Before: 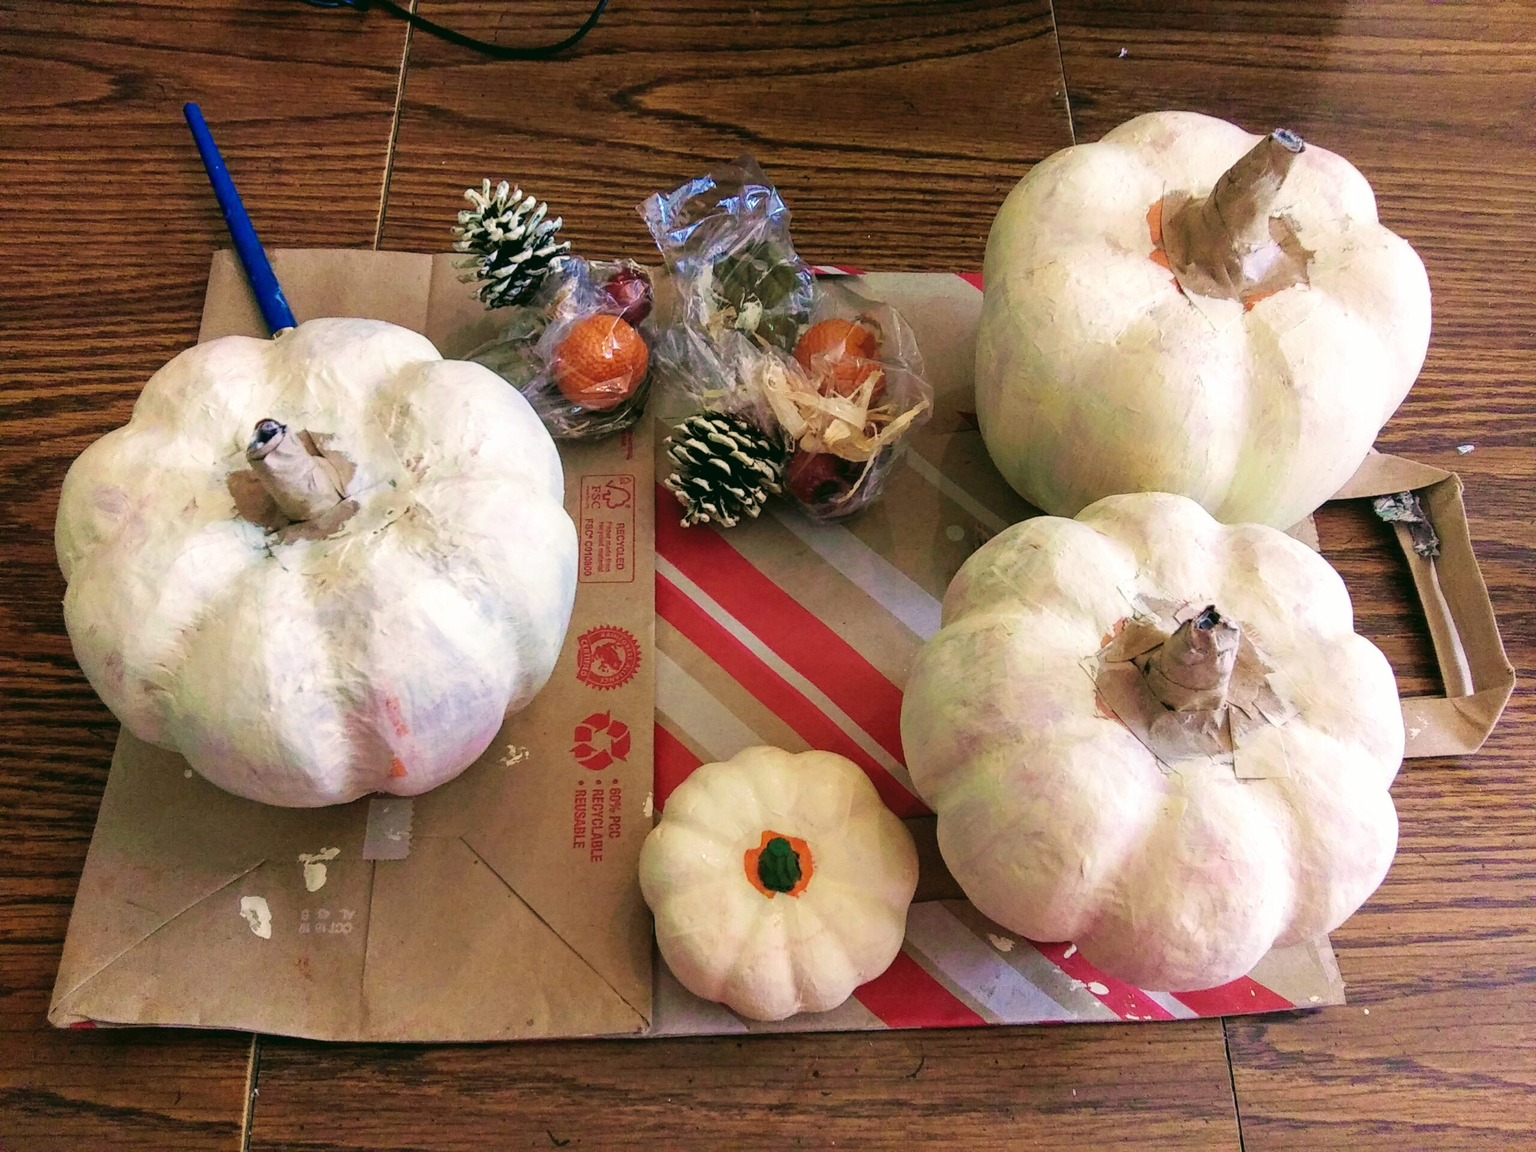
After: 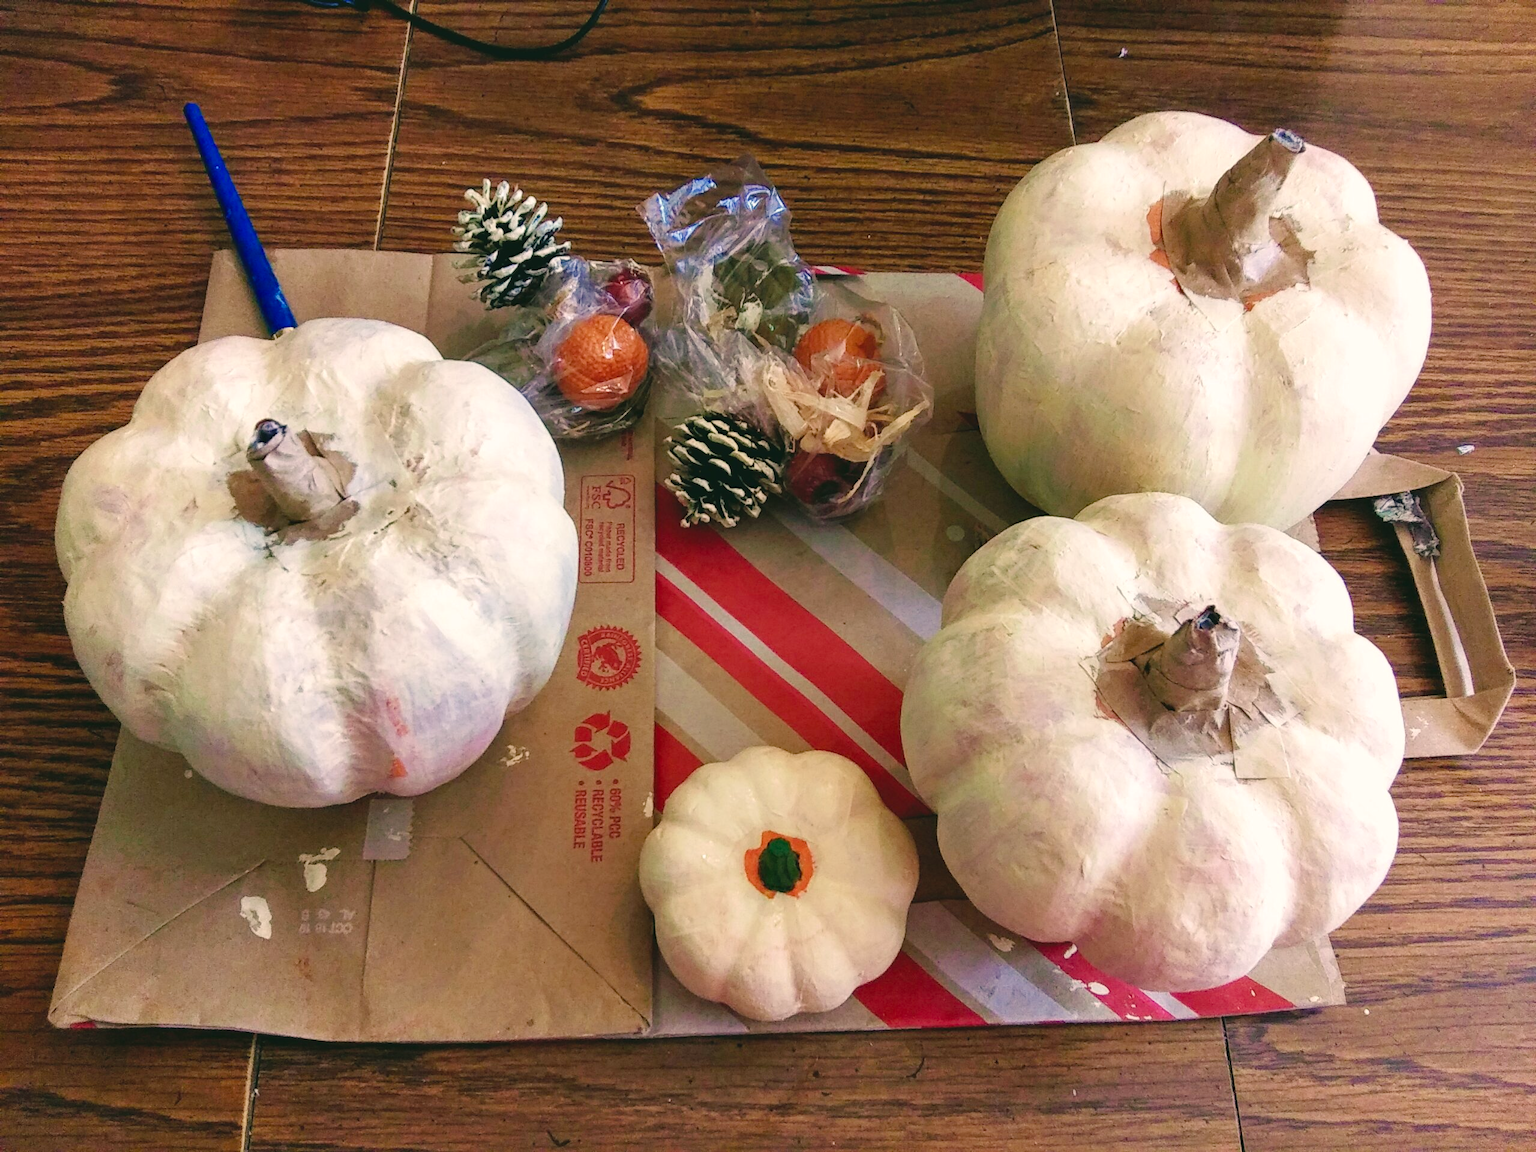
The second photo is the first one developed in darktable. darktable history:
shadows and highlights: radius 125.46, shadows 30.51, highlights -30.51, low approximation 0.01, soften with gaussian
color balance rgb: shadows lift › chroma 2%, shadows lift › hue 250°, power › hue 326.4°, highlights gain › chroma 2%, highlights gain › hue 64.8°, global offset › luminance 0.5%, global offset › hue 58.8°, perceptual saturation grading › highlights -25%, perceptual saturation grading › shadows 30%, global vibrance 15%
tone equalizer: on, module defaults
